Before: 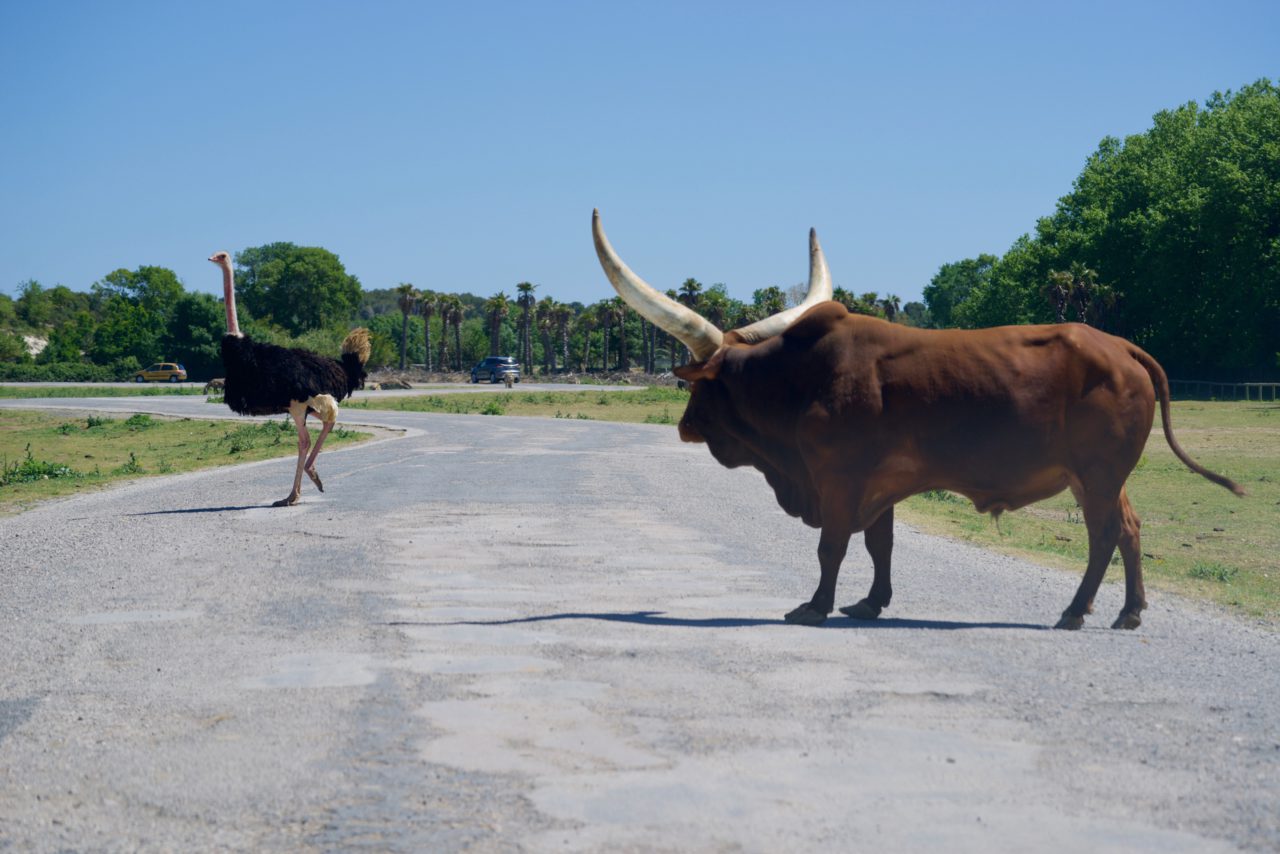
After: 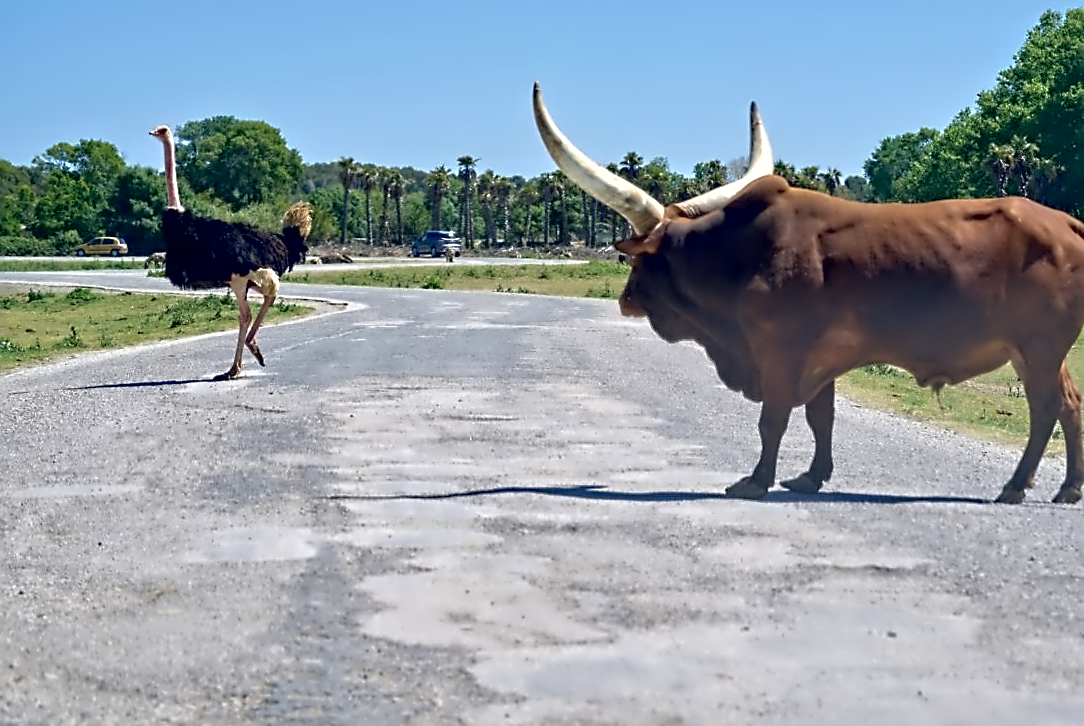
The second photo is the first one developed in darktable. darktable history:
contrast equalizer: y [[0.5, 0.542, 0.583, 0.625, 0.667, 0.708], [0.5 ×6], [0.5 ×6], [0, 0.033, 0.067, 0.1, 0.133, 0.167], [0, 0.05, 0.1, 0.15, 0.2, 0.25]]
exposure: black level correction 0.001, exposure 0.499 EV, compensate highlight preservation false
shadows and highlights: on, module defaults
local contrast: mode bilateral grid, contrast 10, coarseness 24, detail 115%, midtone range 0.2
tone equalizer: on, module defaults
sharpen: on, module defaults
crop and rotate: left 4.658%, top 14.976%, right 10.637%
